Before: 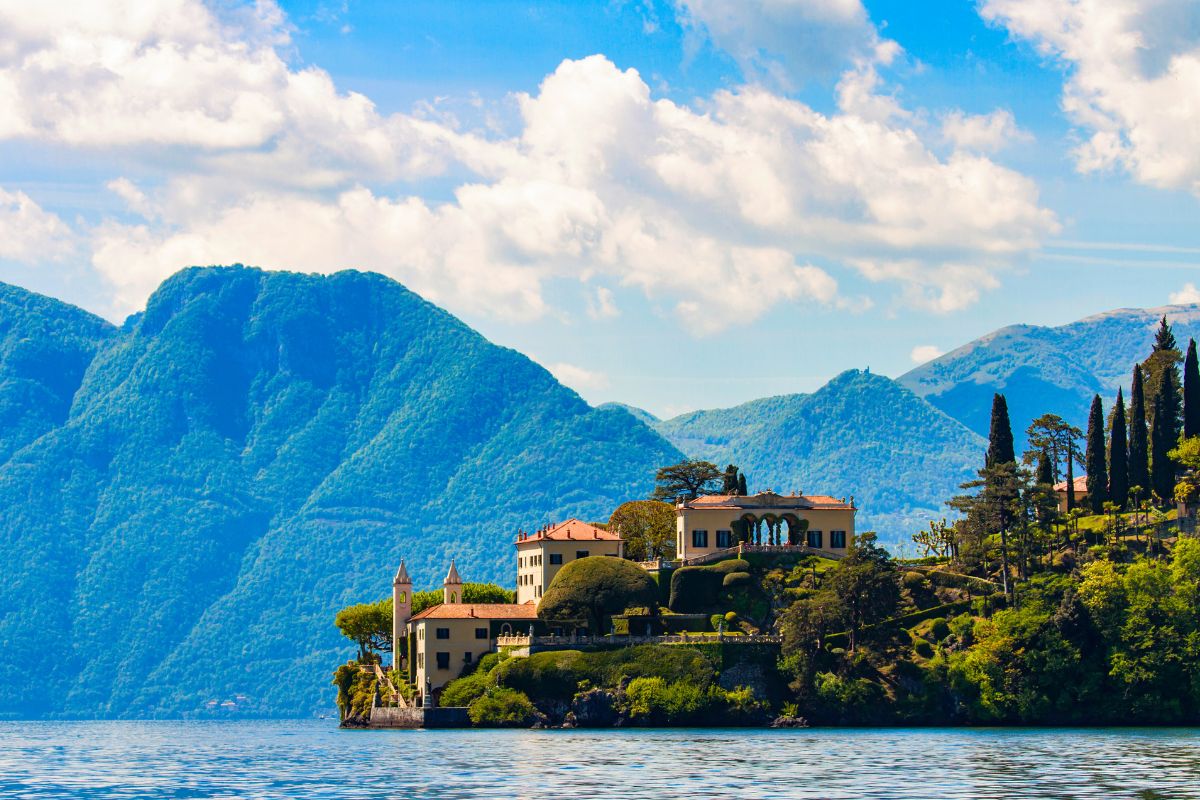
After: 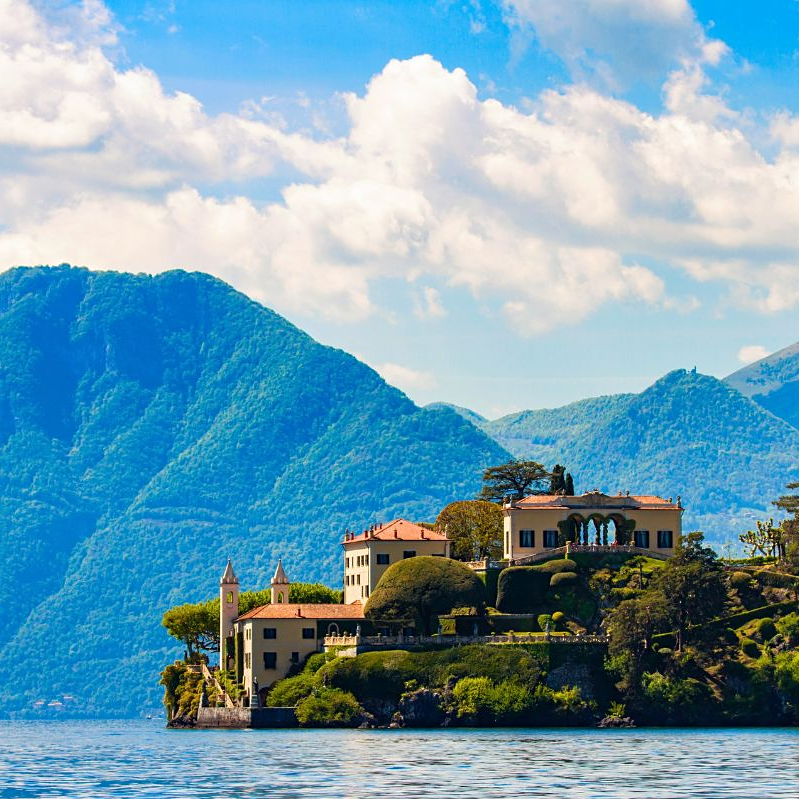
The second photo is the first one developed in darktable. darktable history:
sharpen: amount 0.2
white balance: emerald 1
crop and rotate: left 14.436%, right 18.898%
